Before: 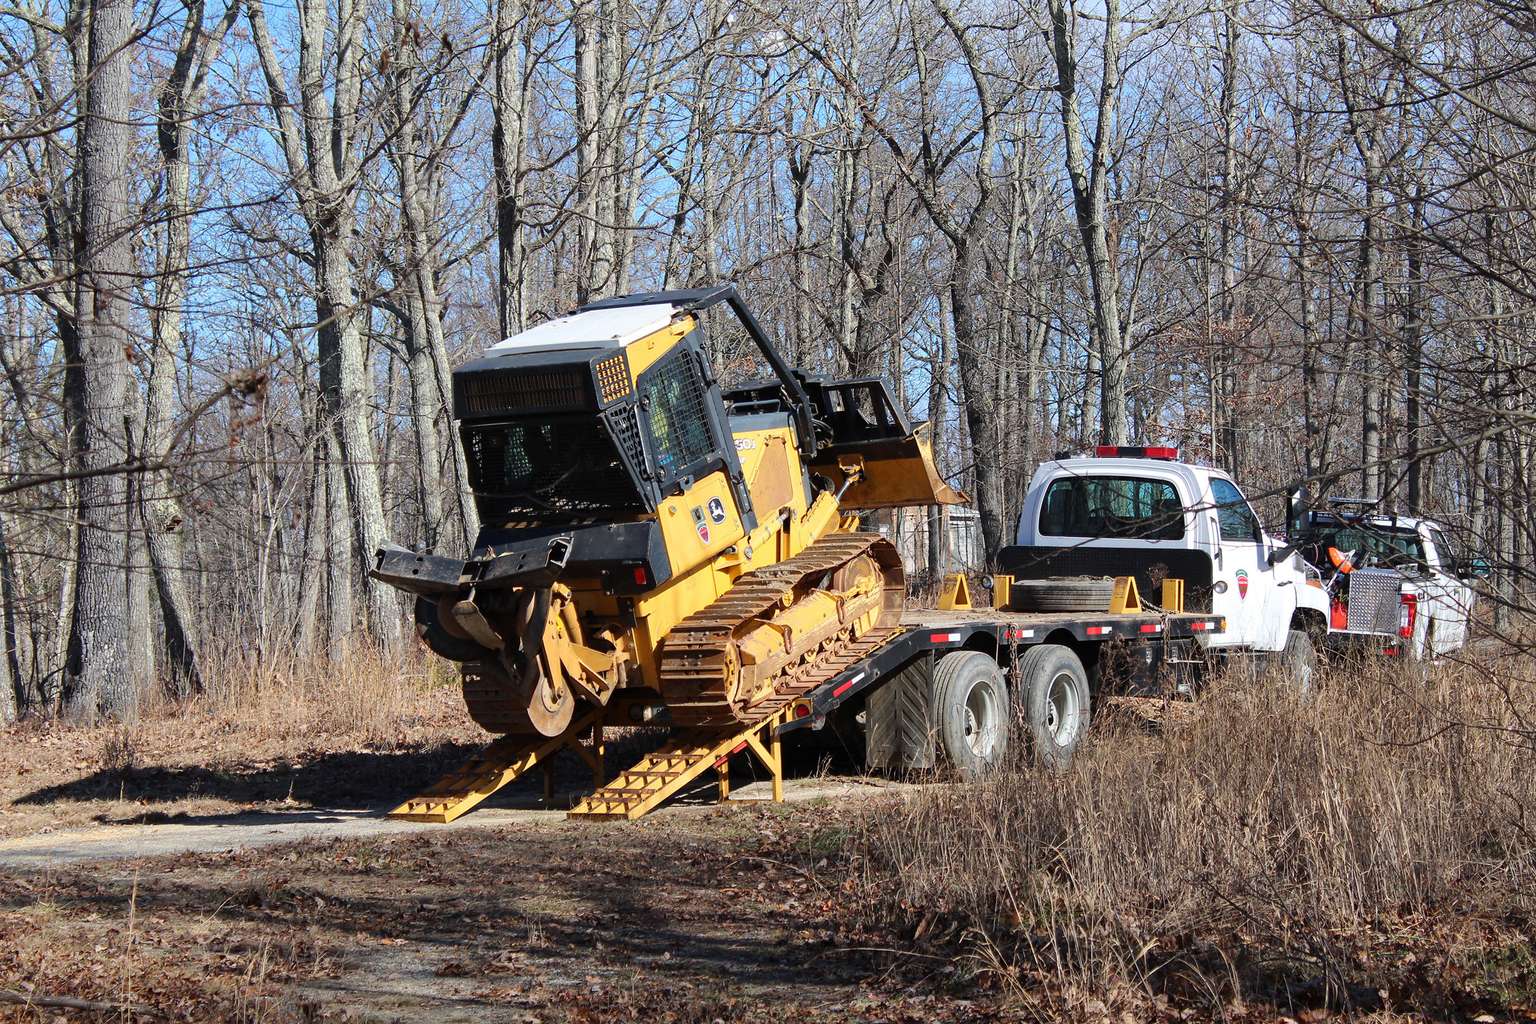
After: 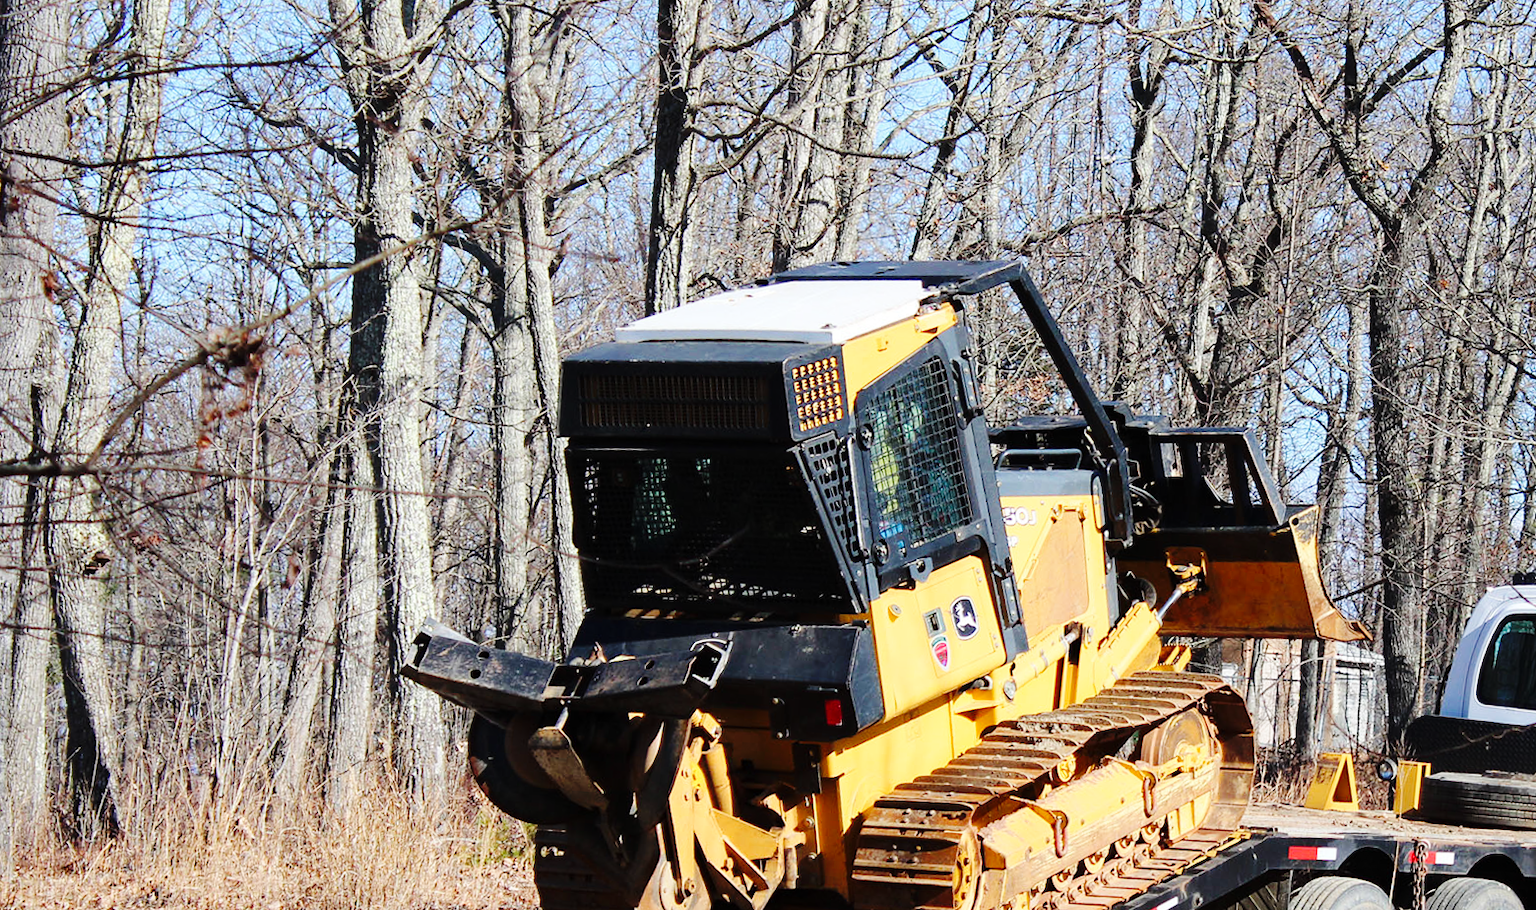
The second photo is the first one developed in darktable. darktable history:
crop and rotate: angle -4.99°, left 2.122%, top 6.945%, right 27.566%, bottom 30.519%
base curve: curves: ch0 [(0, 0) (0.036, 0.025) (0.121, 0.166) (0.206, 0.329) (0.605, 0.79) (1, 1)], preserve colors none
